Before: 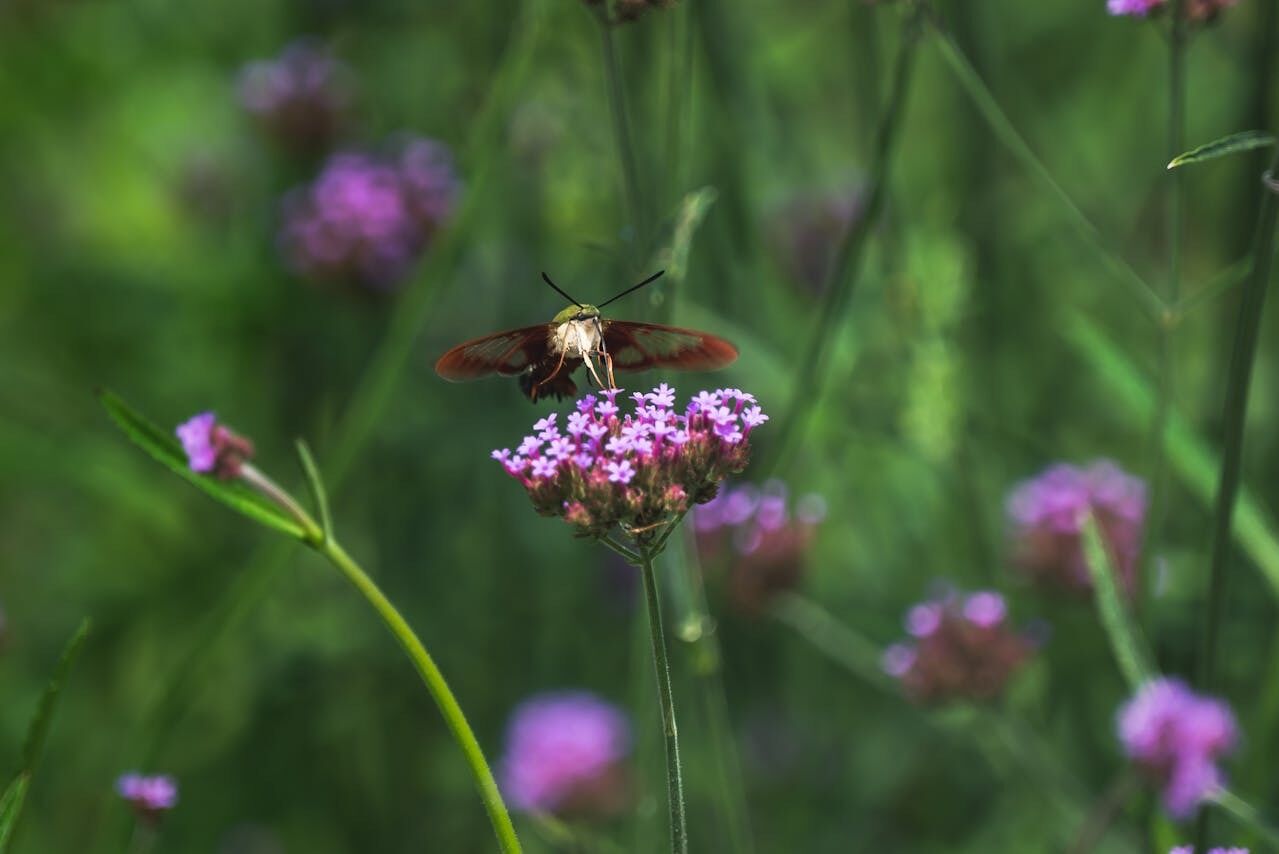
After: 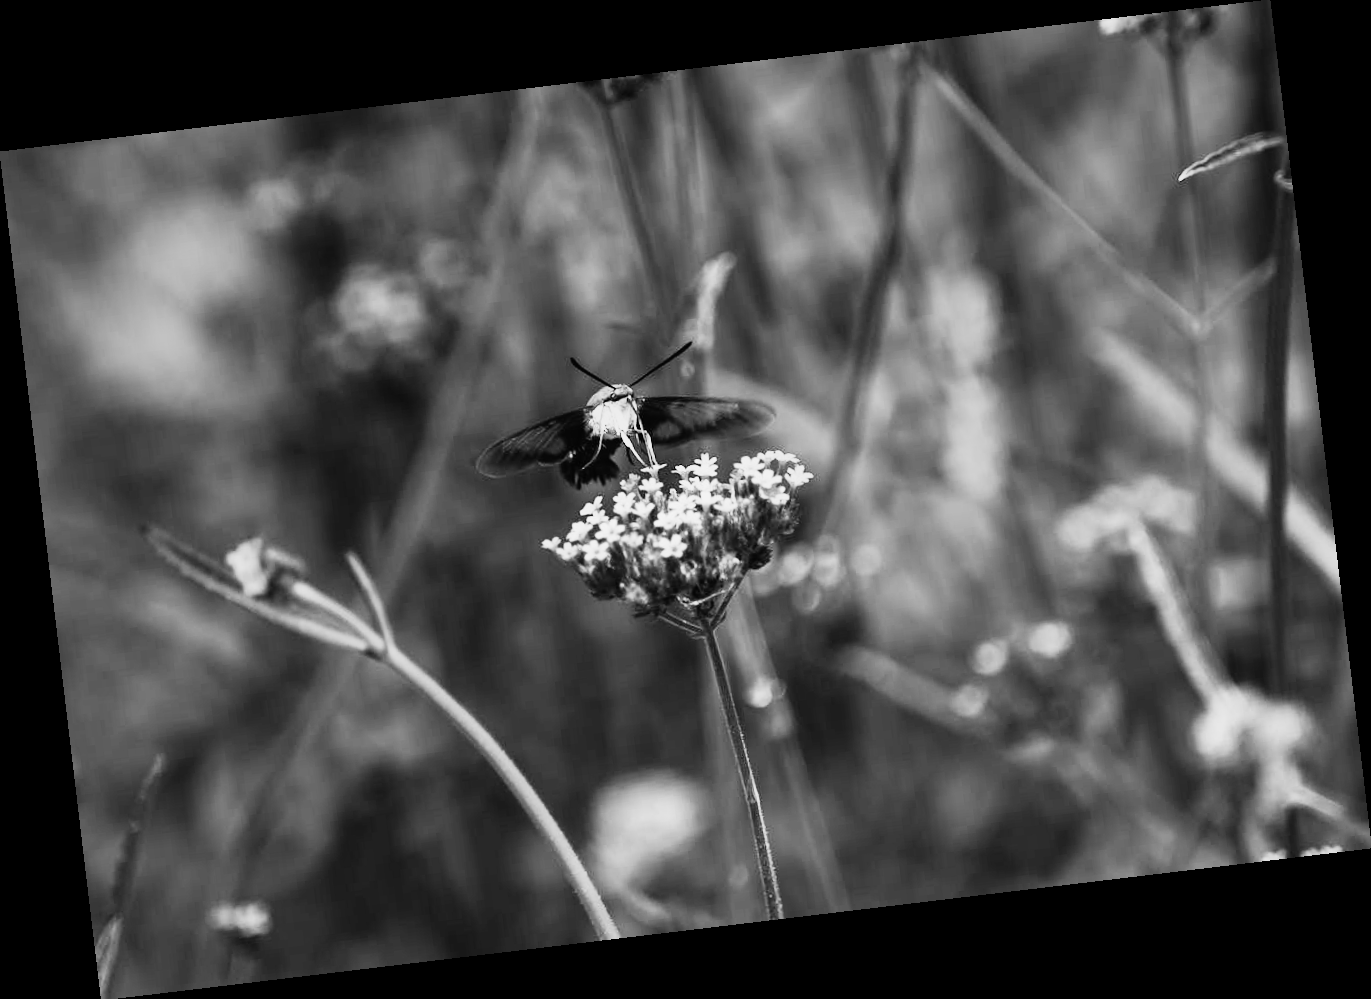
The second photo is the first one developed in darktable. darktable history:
rgb curve: curves: ch0 [(0, 0) (0.21, 0.15) (0.24, 0.21) (0.5, 0.75) (0.75, 0.96) (0.89, 0.99) (1, 1)]; ch1 [(0, 0.02) (0.21, 0.13) (0.25, 0.2) (0.5, 0.67) (0.75, 0.9) (0.89, 0.97) (1, 1)]; ch2 [(0, 0.02) (0.21, 0.13) (0.25, 0.2) (0.5, 0.67) (0.75, 0.9) (0.89, 0.97) (1, 1)], compensate middle gray true
rotate and perspective: rotation -6.83°, automatic cropping off
monochrome: a 14.95, b -89.96
